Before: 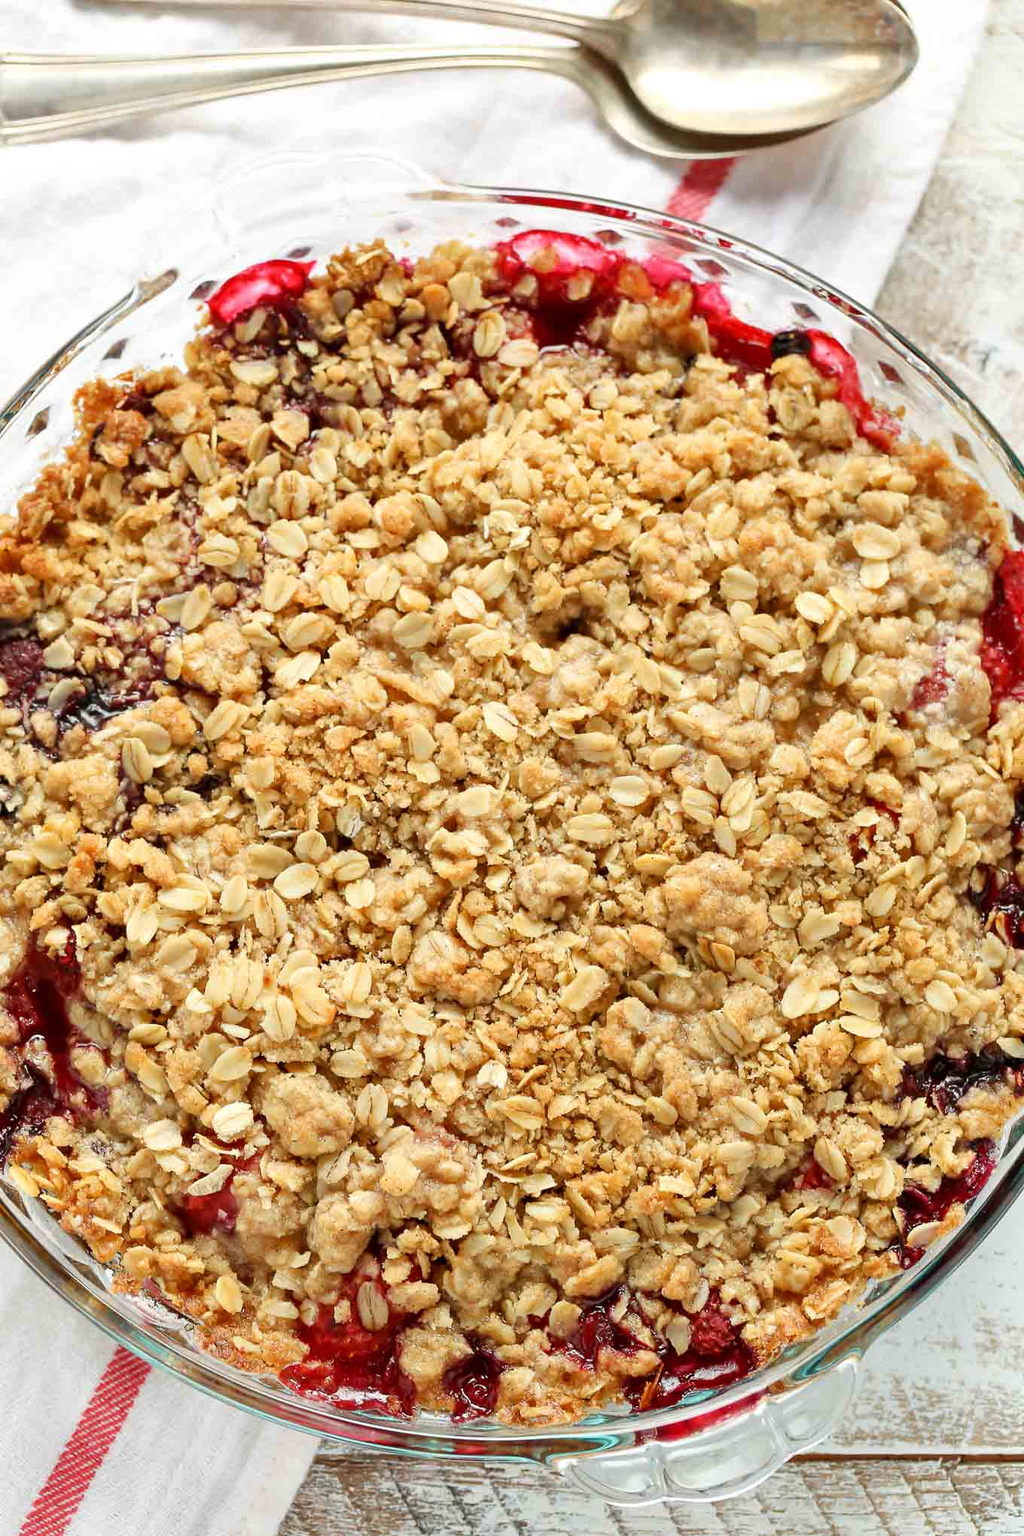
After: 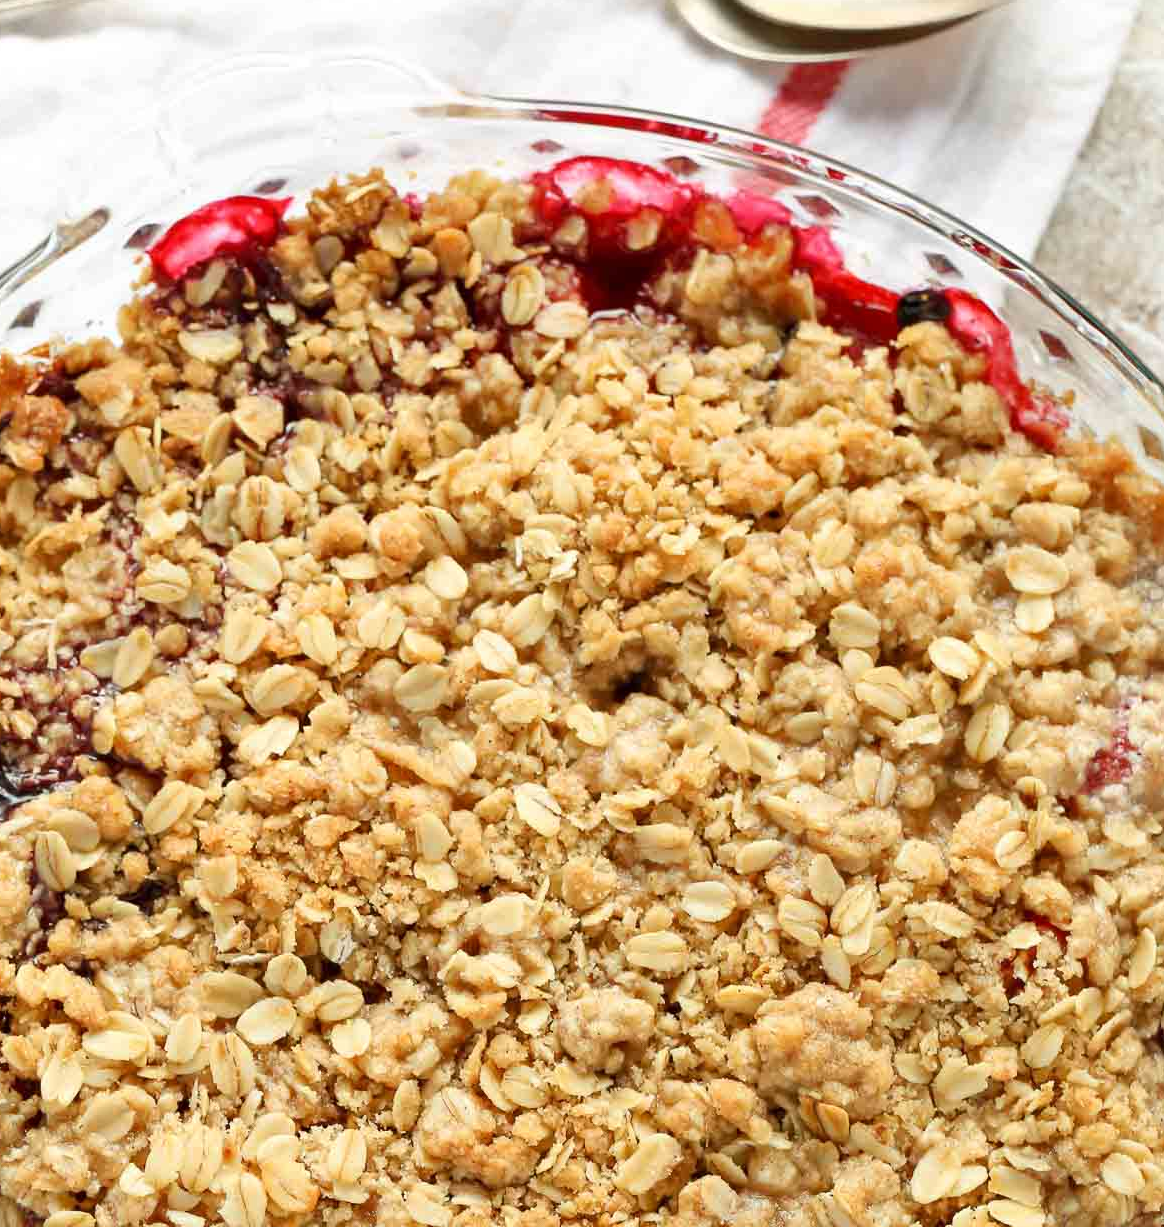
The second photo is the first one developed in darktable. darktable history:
crop and rotate: left 9.388%, top 7.334%, right 5.009%, bottom 32.479%
